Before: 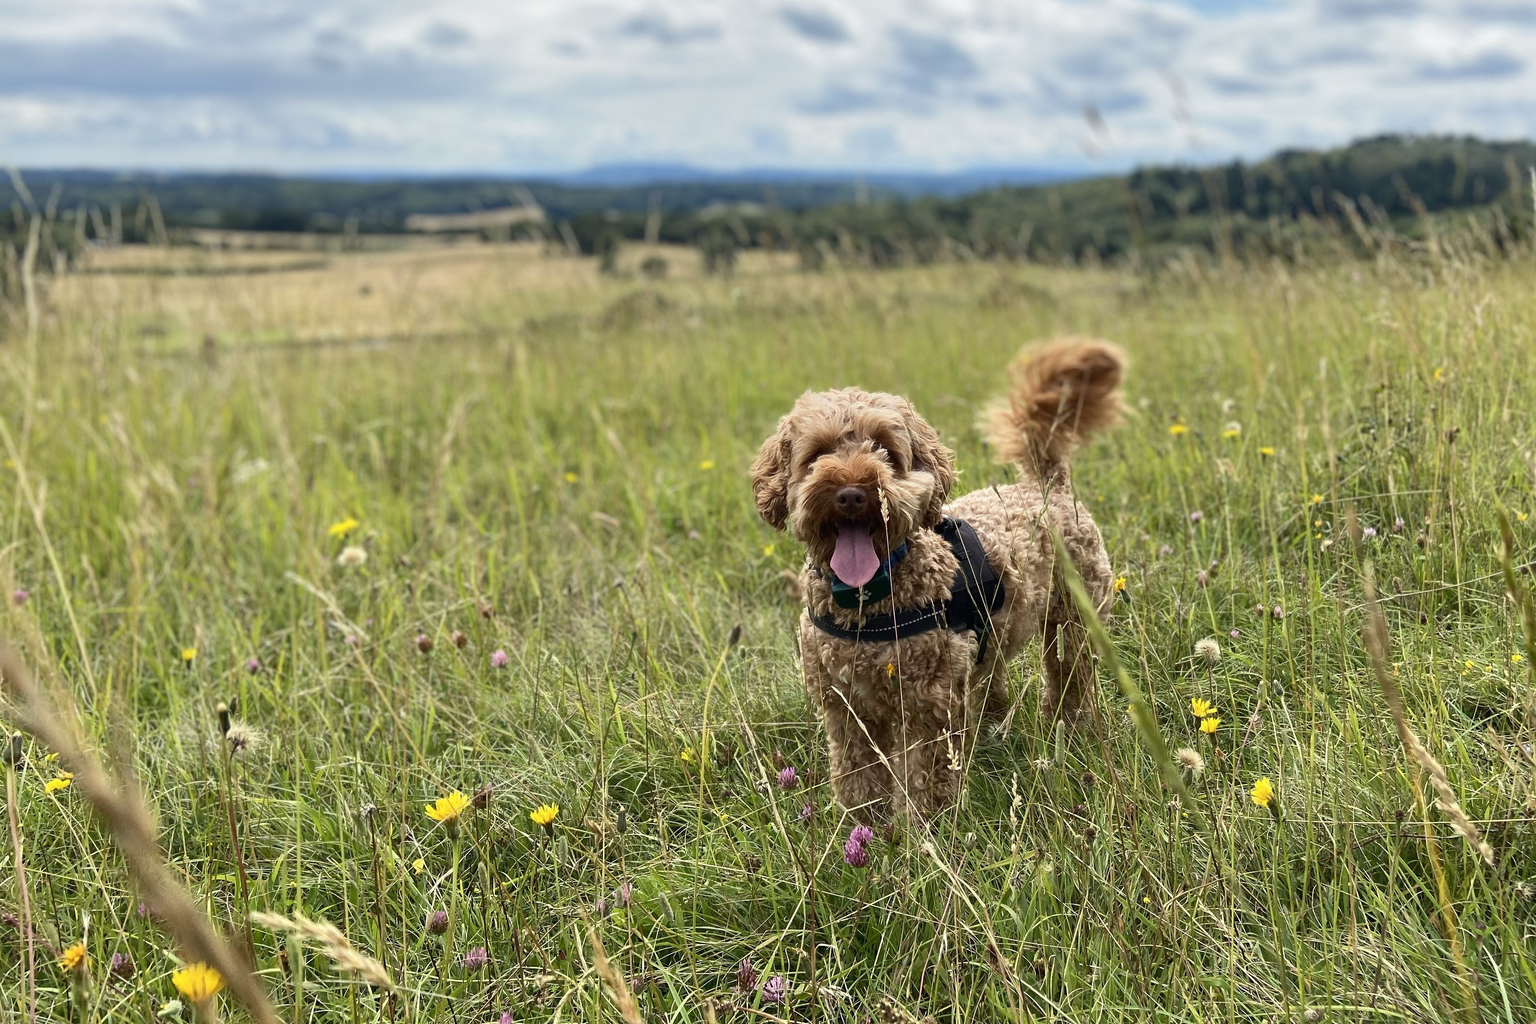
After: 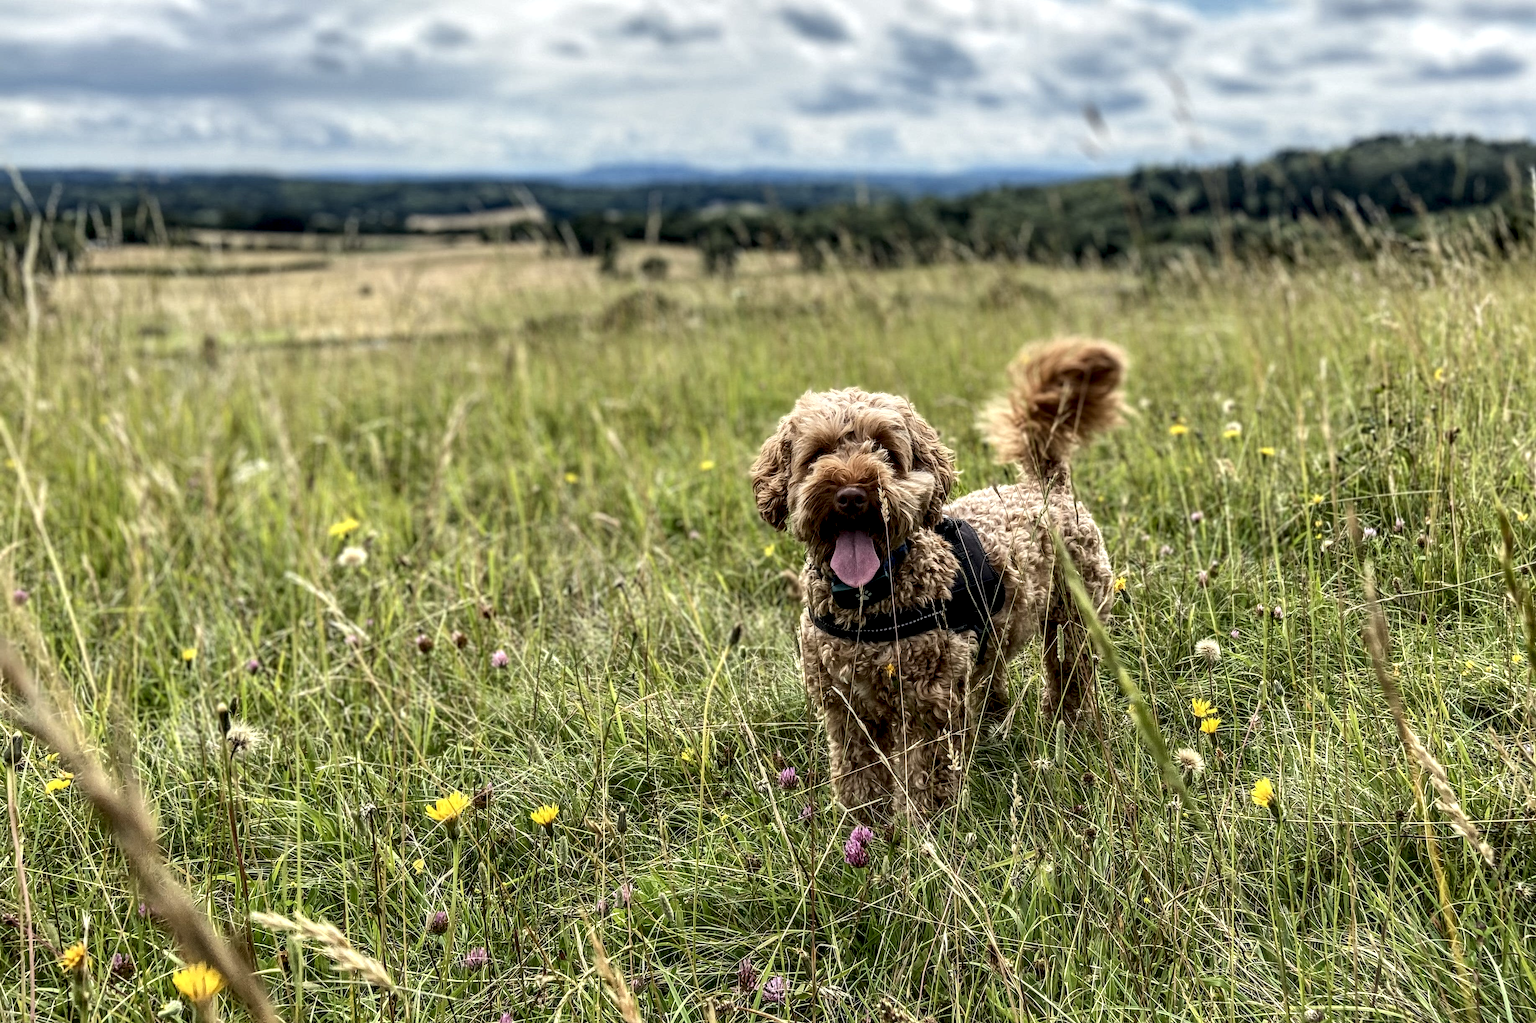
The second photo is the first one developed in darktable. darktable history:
local contrast: highlights 4%, shadows 1%, detail 182%
